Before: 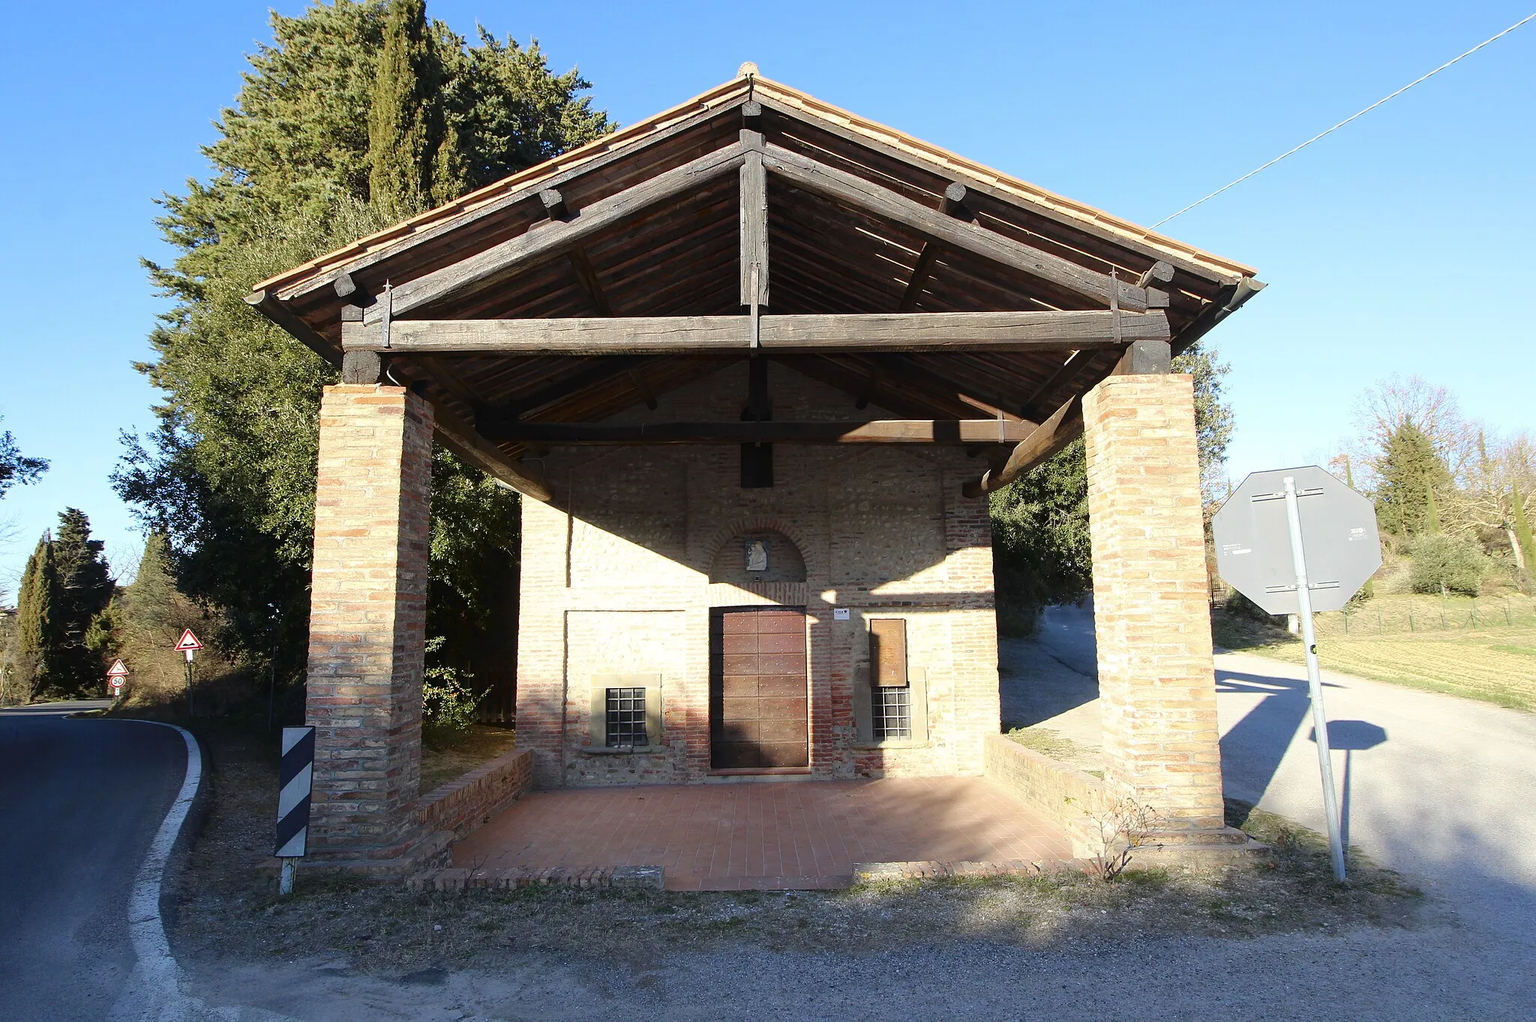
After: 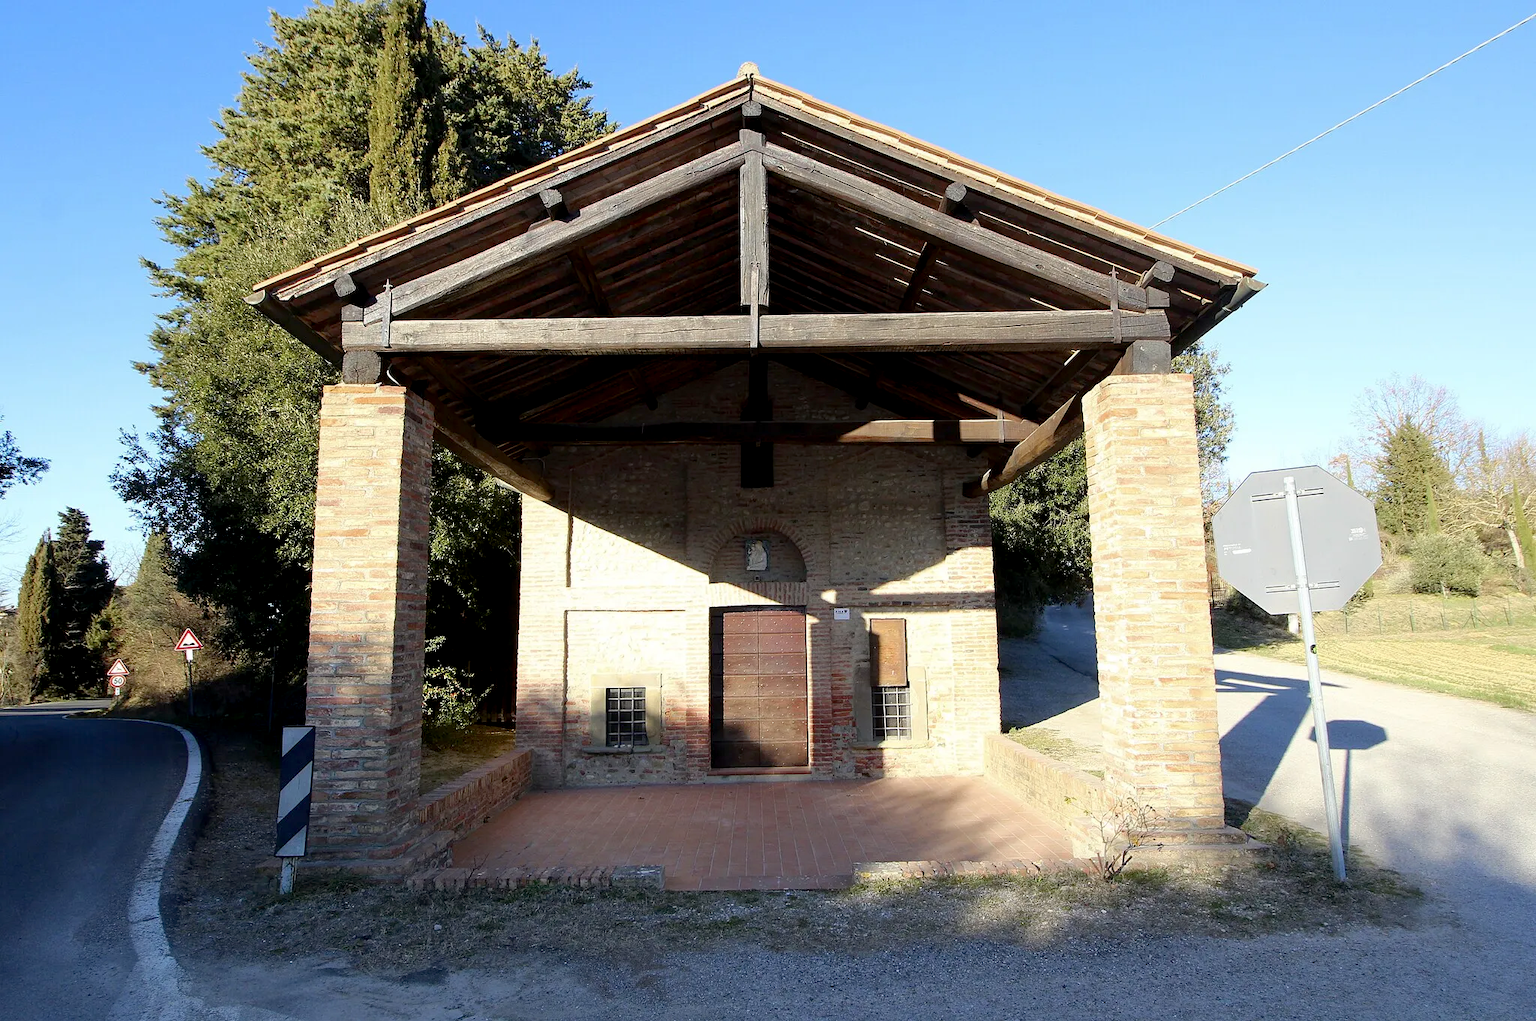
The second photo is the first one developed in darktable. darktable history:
exposure: black level correction 0.007, compensate exposure bias true, compensate highlight preservation false
